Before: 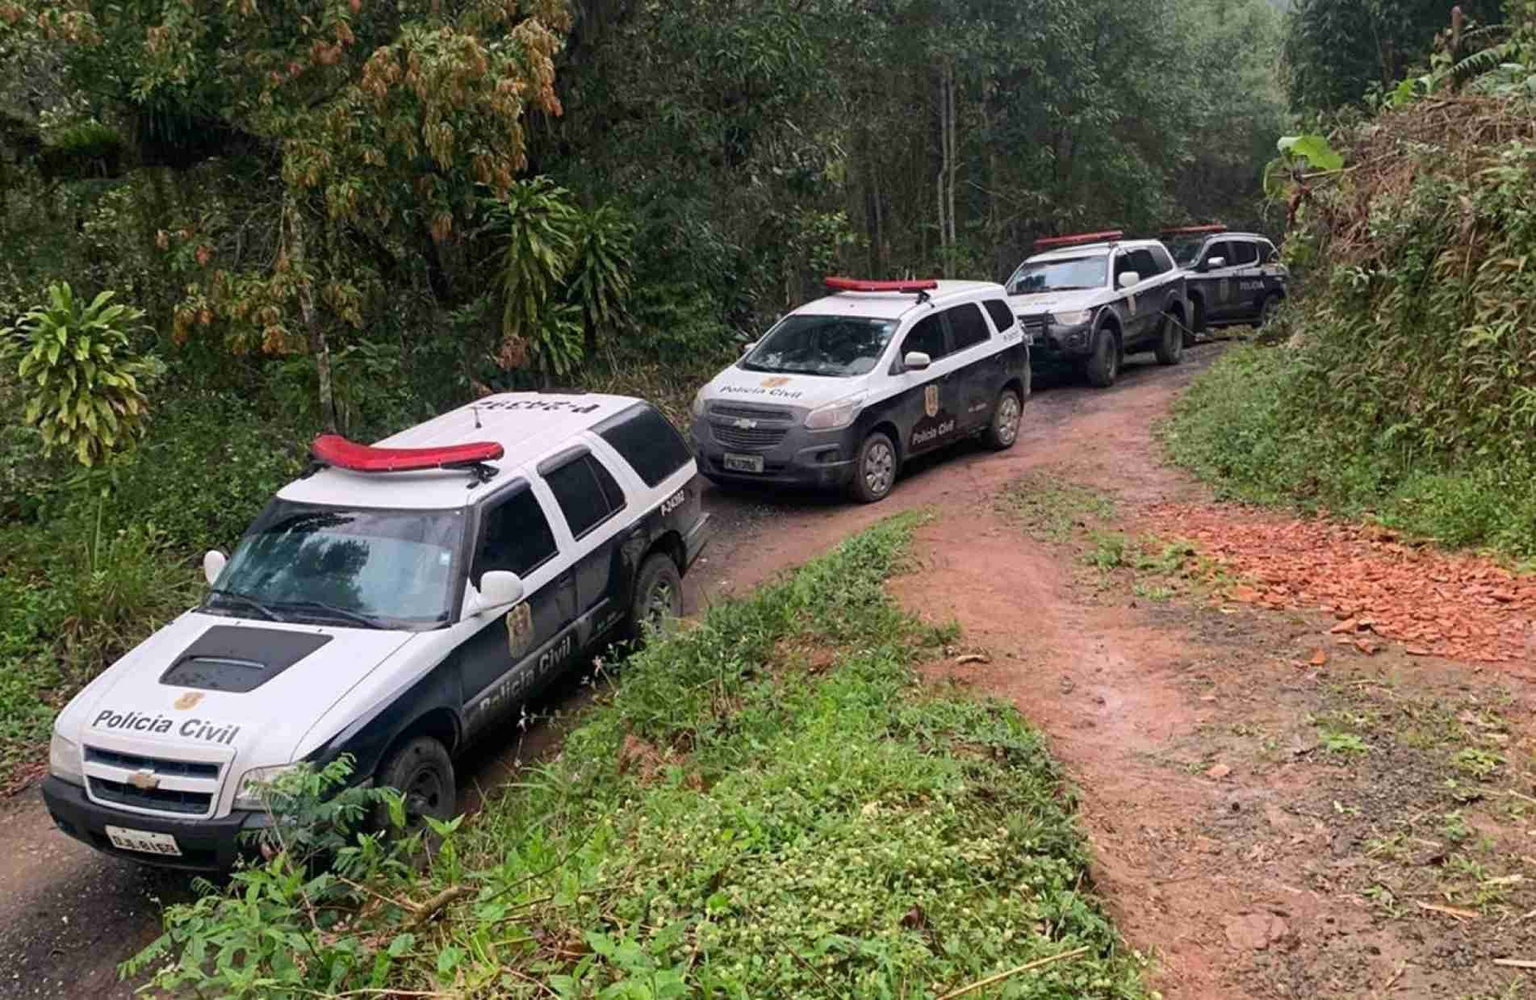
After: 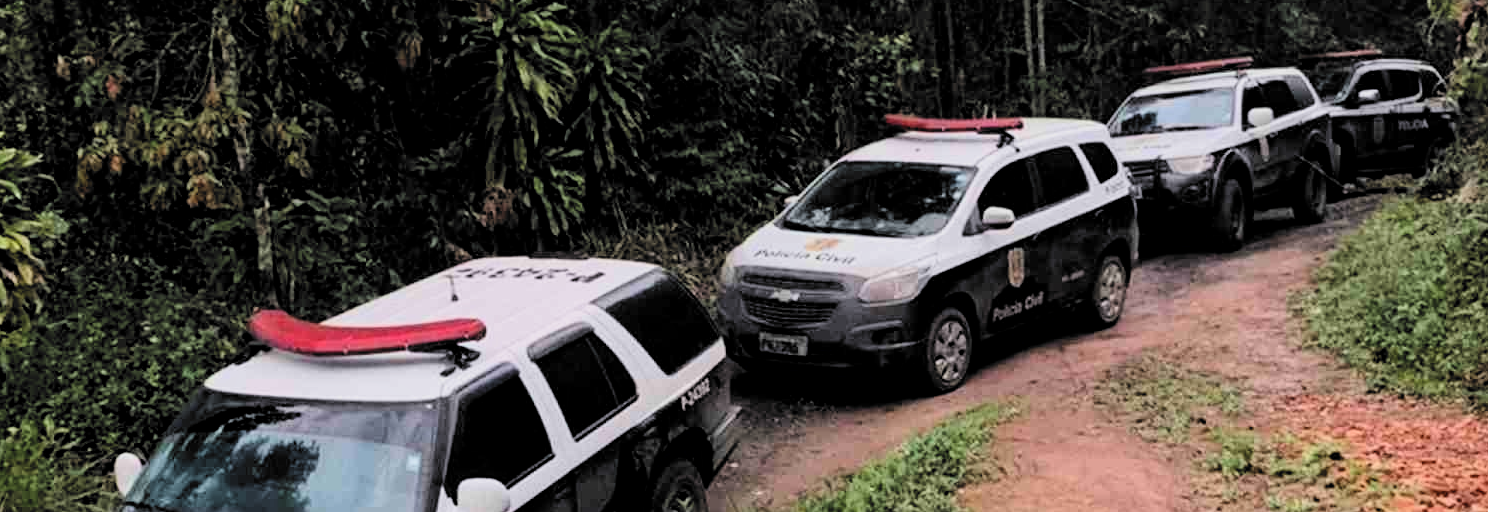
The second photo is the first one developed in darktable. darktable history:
crop: left 7.283%, top 18.521%, right 14.511%, bottom 40.134%
filmic rgb: black relative exposure -5.06 EV, white relative exposure 3.96 EV, hardness 2.88, contrast 1.403, highlights saturation mix -31.36%, color science v6 (2022)
local contrast: mode bilateral grid, contrast 20, coarseness 51, detail 120%, midtone range 0.2
